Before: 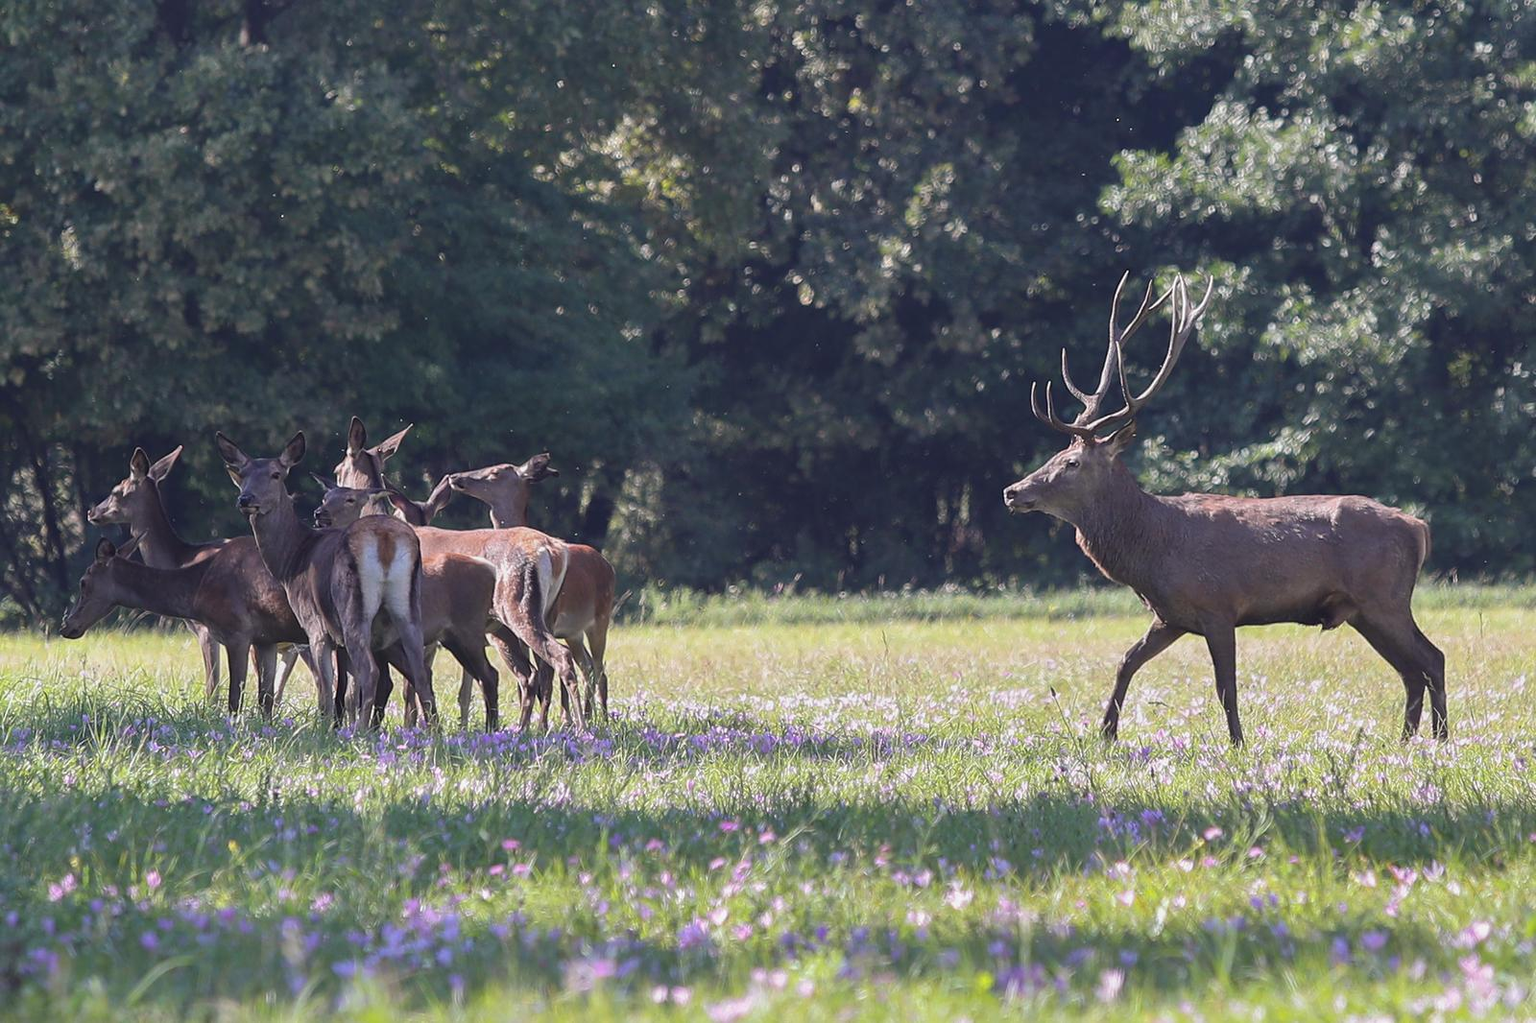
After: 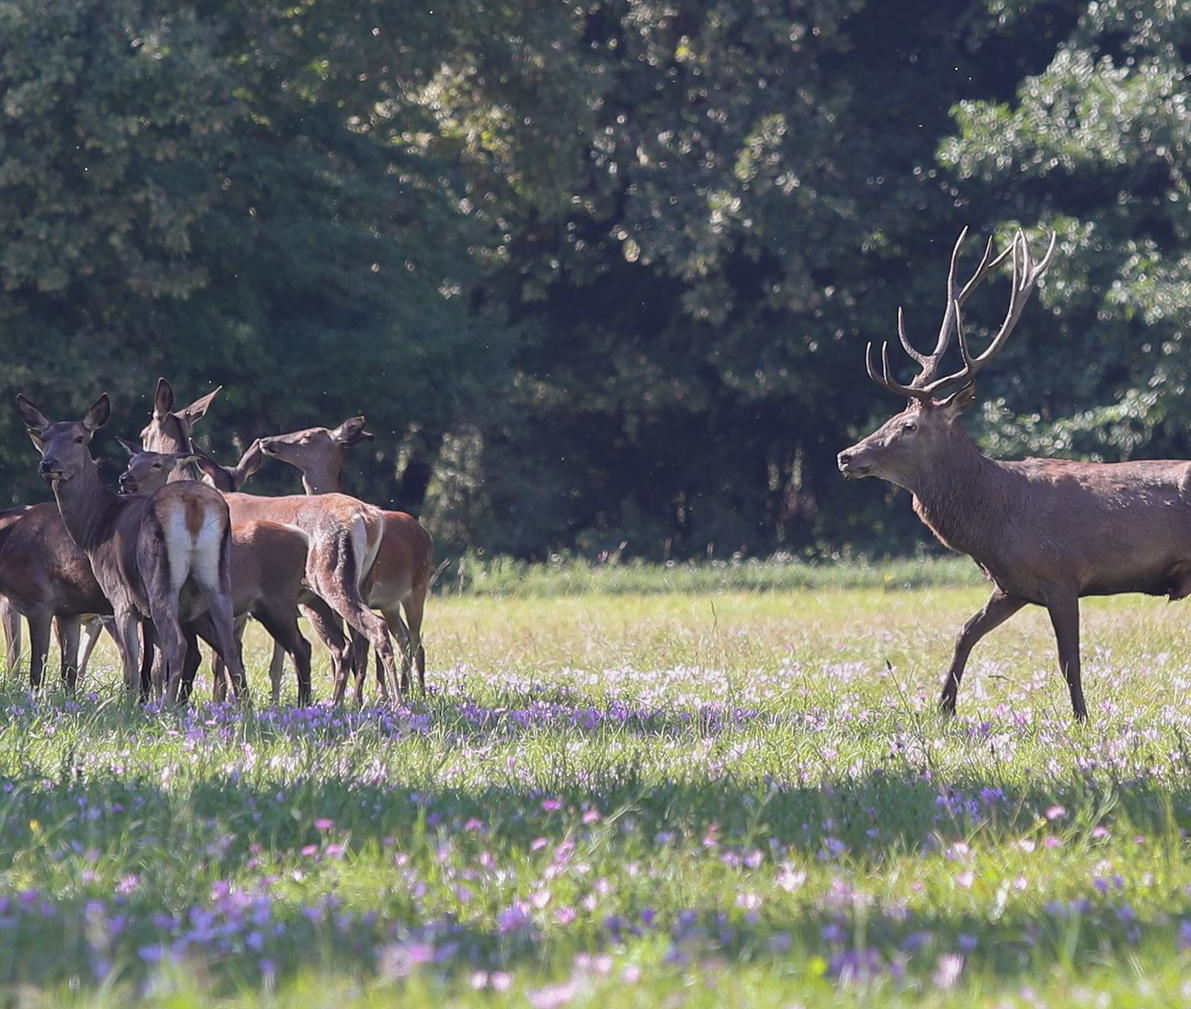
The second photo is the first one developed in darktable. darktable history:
crop and rotate: left 13.016%, top 5.328%, right 12.533%
